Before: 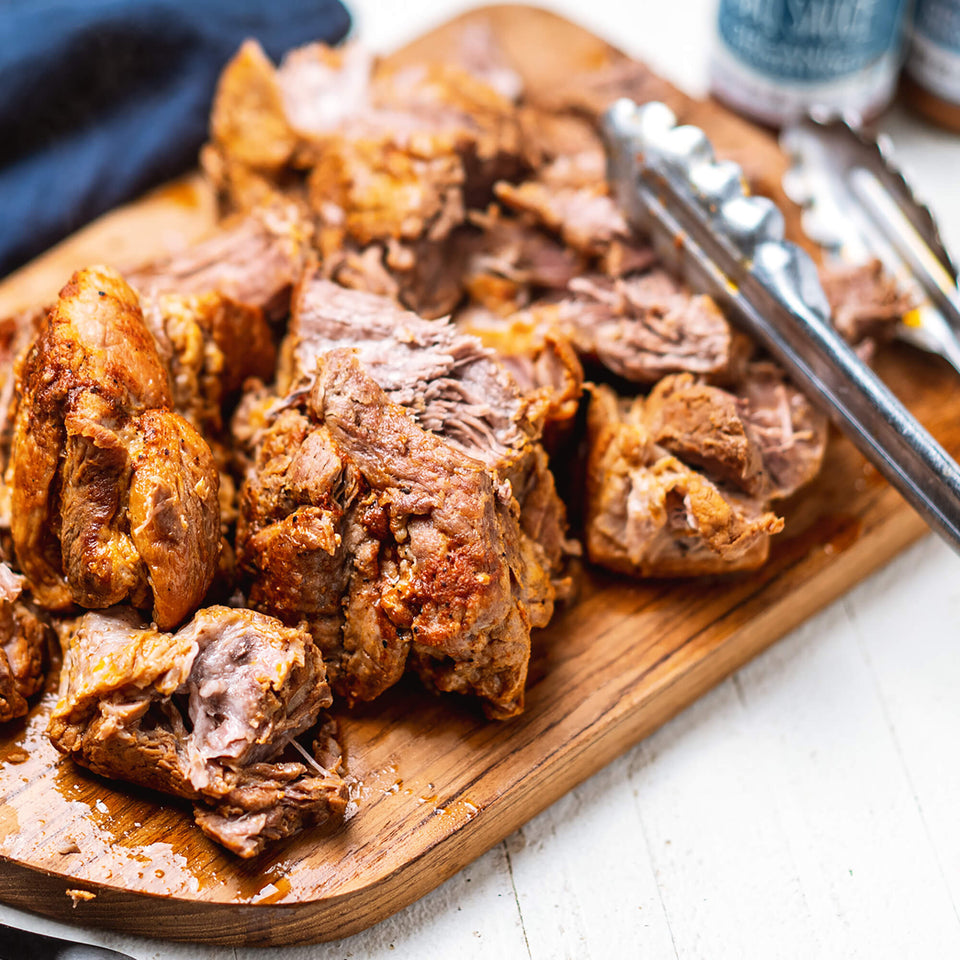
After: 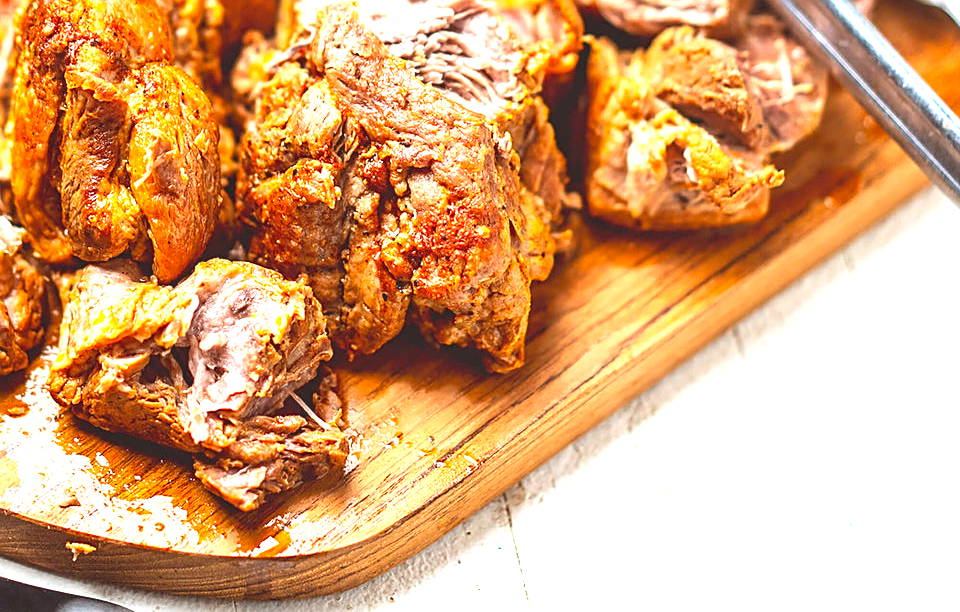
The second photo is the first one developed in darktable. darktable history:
exposure: black level correction 0, exposure 1.105 EV, compensate highlight preservation false
contrast brightness saturation: saturation 0.105
color correction: highlights a* -1.07, highlights b* 4.63, shadows a* 3.66
crop and rotate: top 36.217%
sharpen: on, module defaults
local contrast: highlights 68%, shadows 65%, detail 82%, midtone range 0.331
tone equalizer: on, module defaults
